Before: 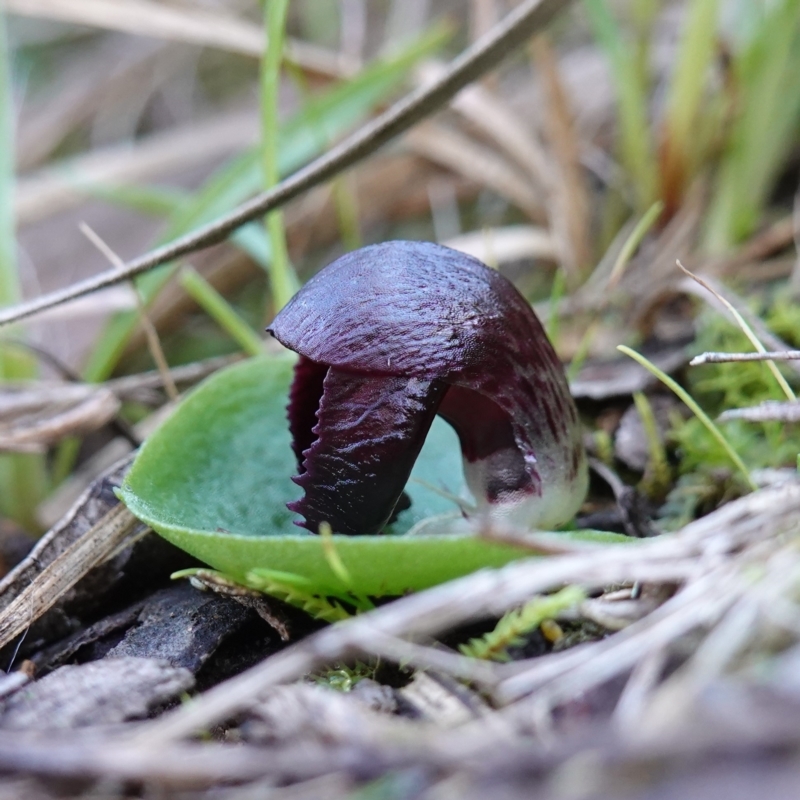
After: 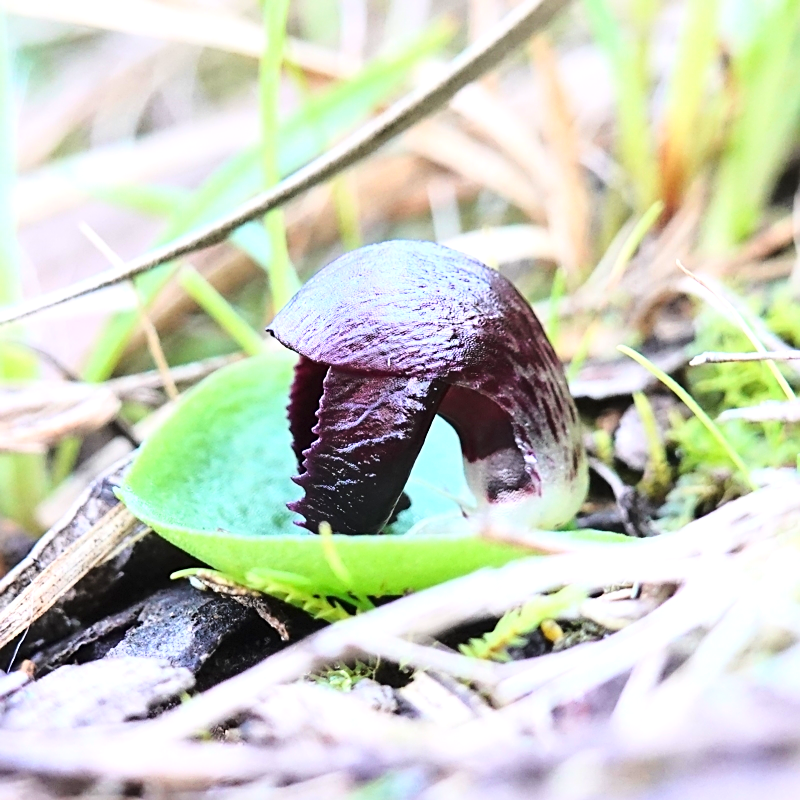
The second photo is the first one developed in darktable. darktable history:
sharpen: on, module defaults
base curve: curves: ch0 [(0, 0) (0.028, 0.03) (0.121, 0.232) (0.46, 0.748) (0.859, 0.968) (1, 1)]
exposure: black level correction 0, exposure 0.953 EV, compensate highlight preservation false
